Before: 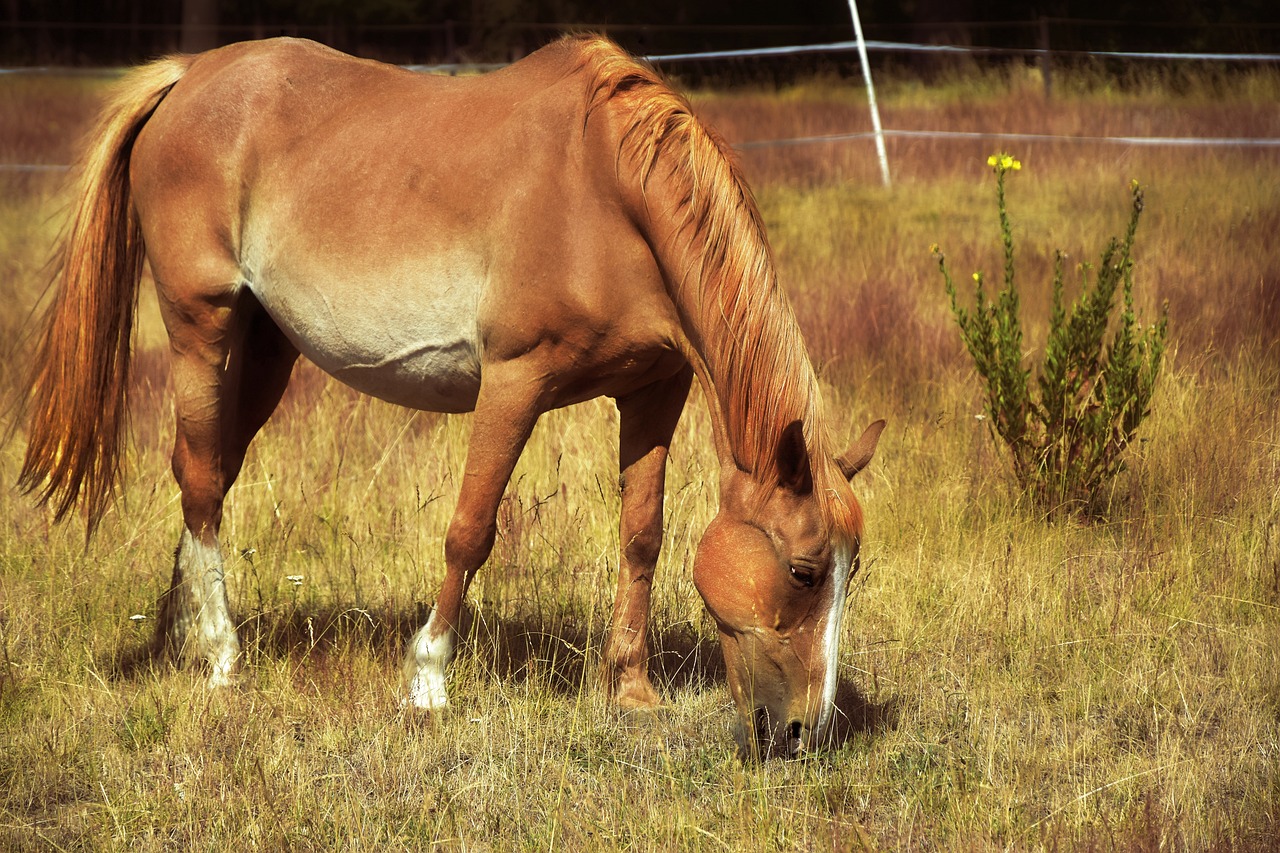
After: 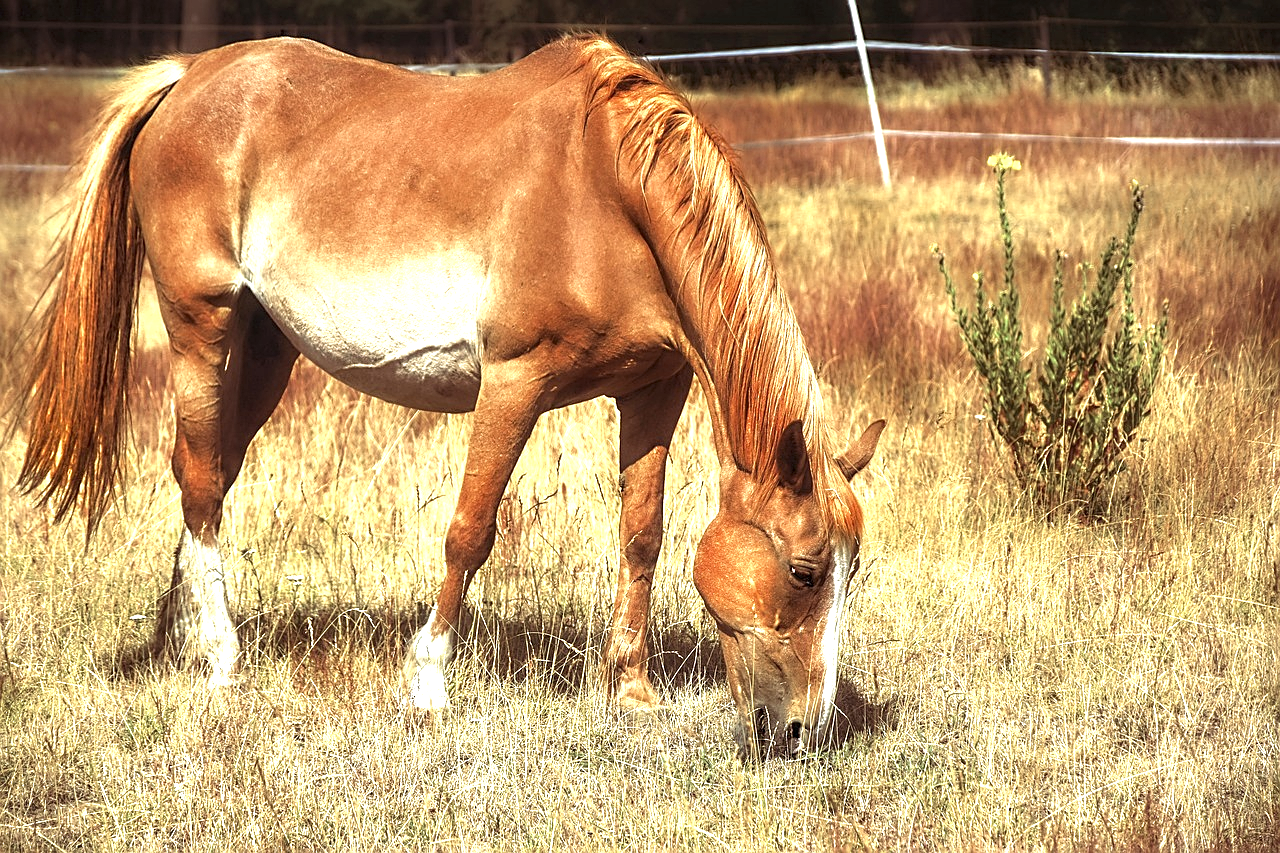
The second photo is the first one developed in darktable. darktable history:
color zones: curves: ch0 [(0, 0.5) (0.125, 0.4) (0.25, 0.5) (0.375, 0.4) (0.5, 0.4) (0.625, 0.35) (0.75, 0.35) (0.875, 0.5)]; ch1 [(0, 0.35) (0.125, 0.45) (0.25, 0.35) (0.375, 0.35) (0.5, 0.35) (0.625, 0.35) (0.75, 0.45) (0.875, 0.35)]; ch2 [(0, 0.6) (0.125, 0.5) (0.25, 0.5) (0.375, 0.6) (0.5, 0.6) (0.625, 0.5) (0.75, 0.5) (0.875, 0.5)]
exposure: black level correction 0, exposure 1.3 EV, compensate exposure bias true, compensate highlight preservation false
sharpen: on, module defaults
local contrast: detail 130%
